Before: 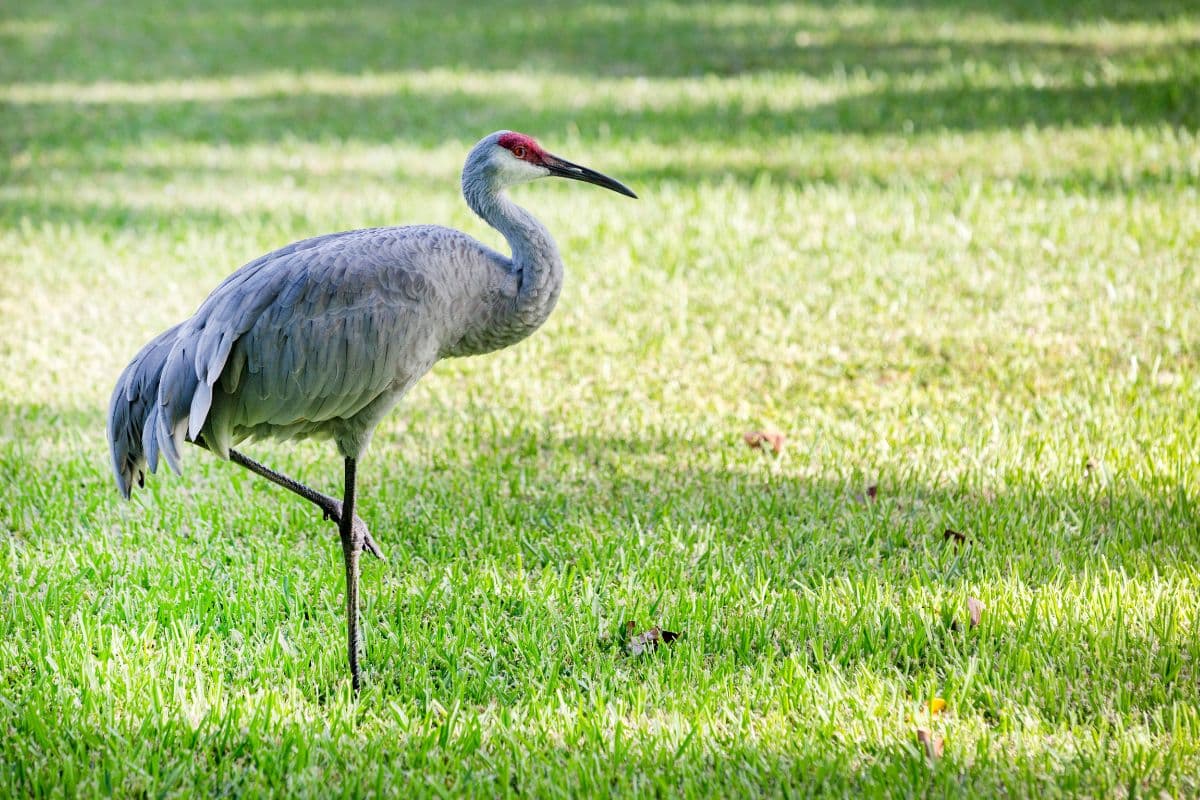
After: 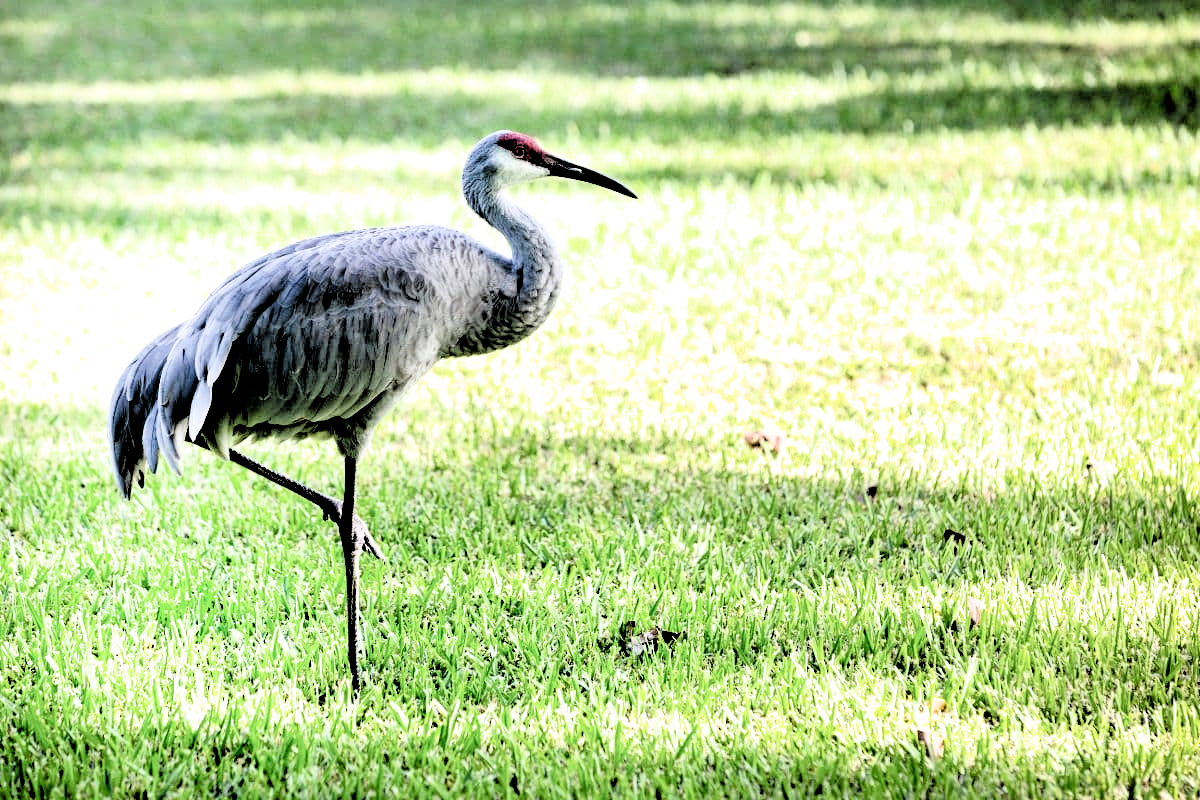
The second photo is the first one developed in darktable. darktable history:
color zones: curves: ch1 [(0.077, 0.436) (0.25, 0.5) (0.75, 0.5)]
filmic rgb: black relative exposure -1.15 EV, white relative exposure 2.07 EV, hardness 1.54, contrast 2.241
